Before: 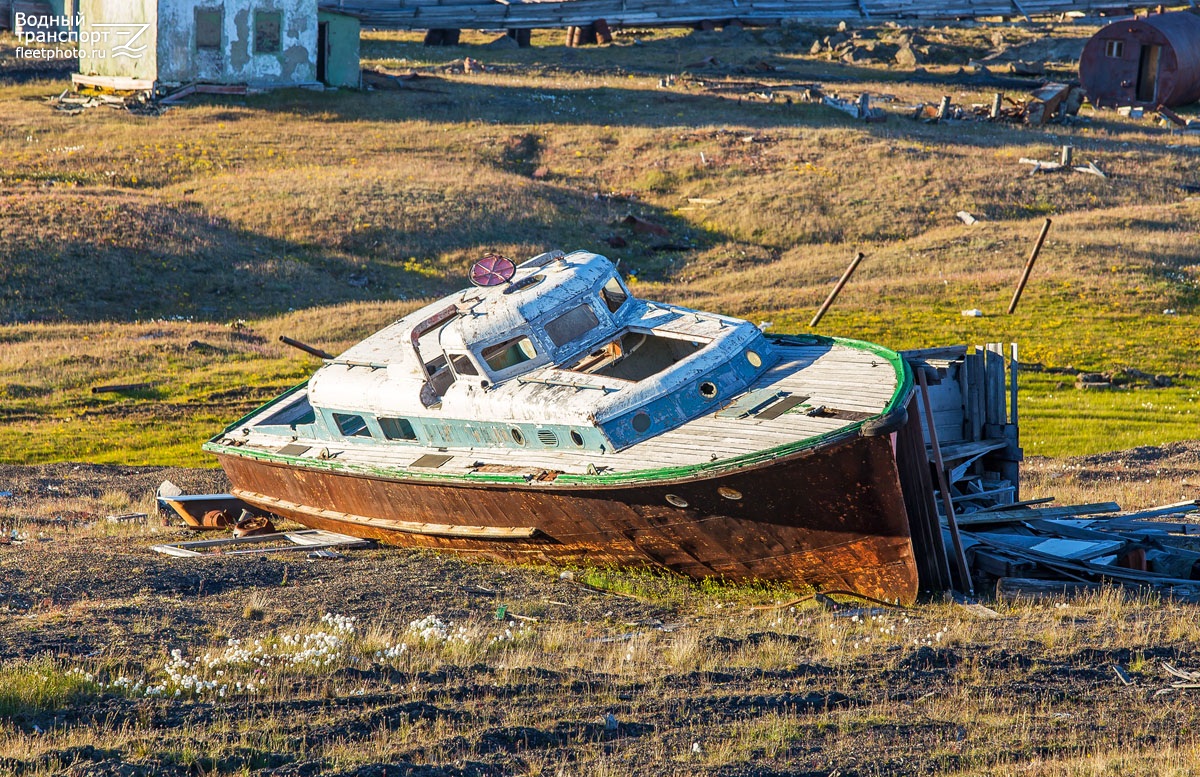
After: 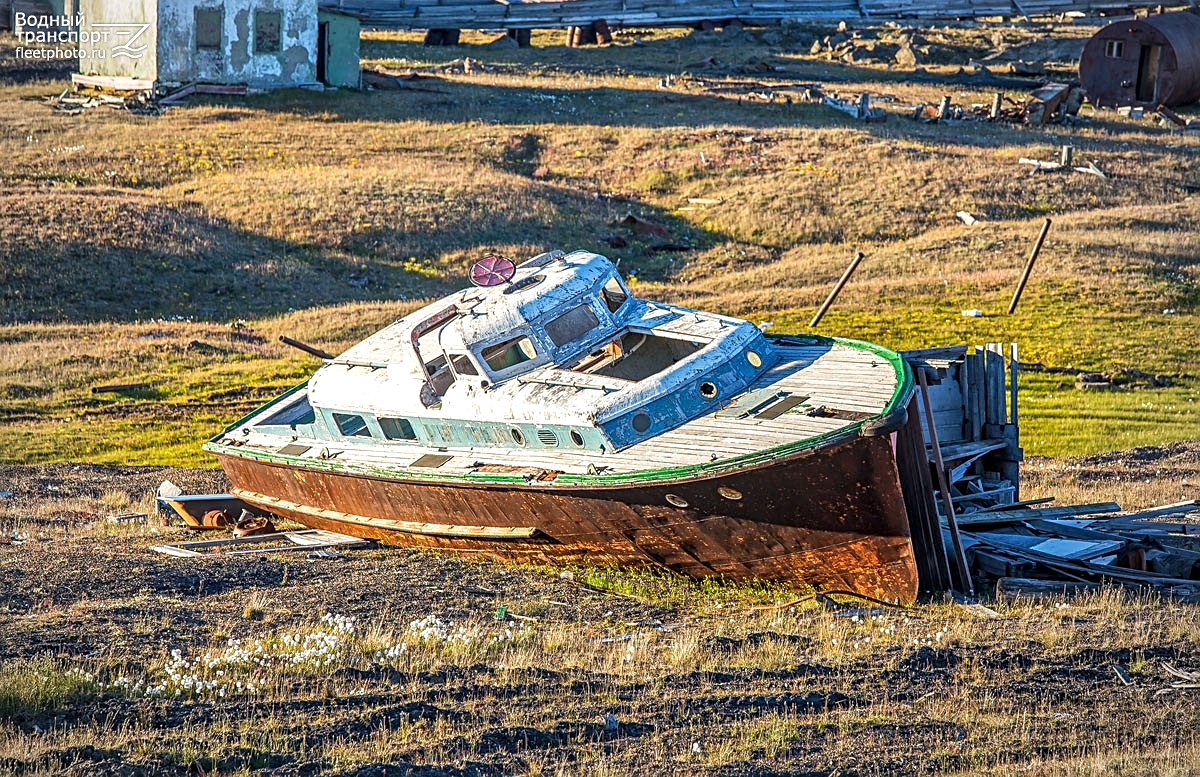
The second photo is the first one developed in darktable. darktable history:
sharpen: on, module defaults
local contrast: on, module defaults
exposure: exposure 0.207 EV, compensate highlight preservation false
vignetting: fall-off start 74.08%, fall-off radius 66.37%
